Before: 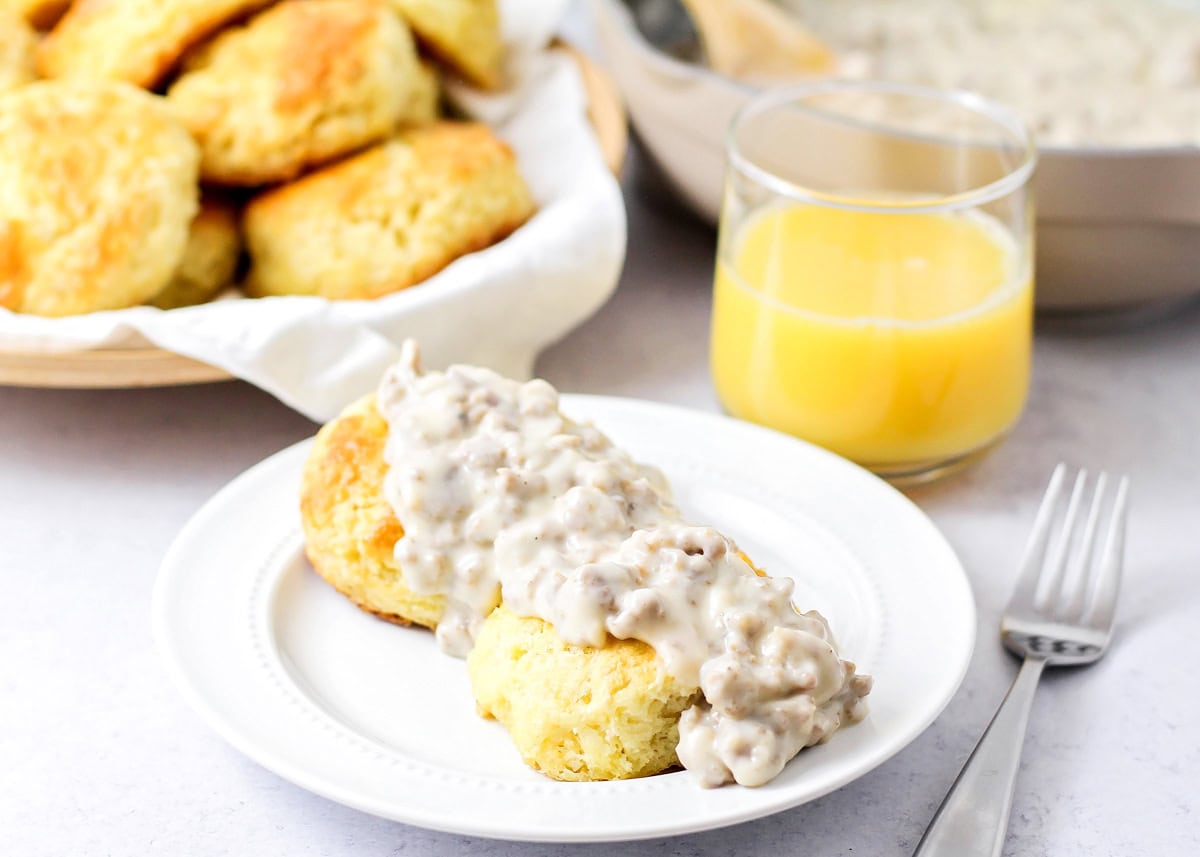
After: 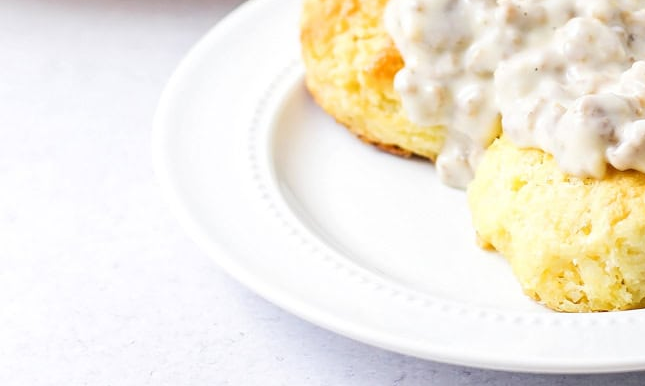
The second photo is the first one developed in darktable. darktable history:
tone equalizer: on, module defaults
crop and rotate: top 54.759%, right 46.212%, bottom 0.12%
